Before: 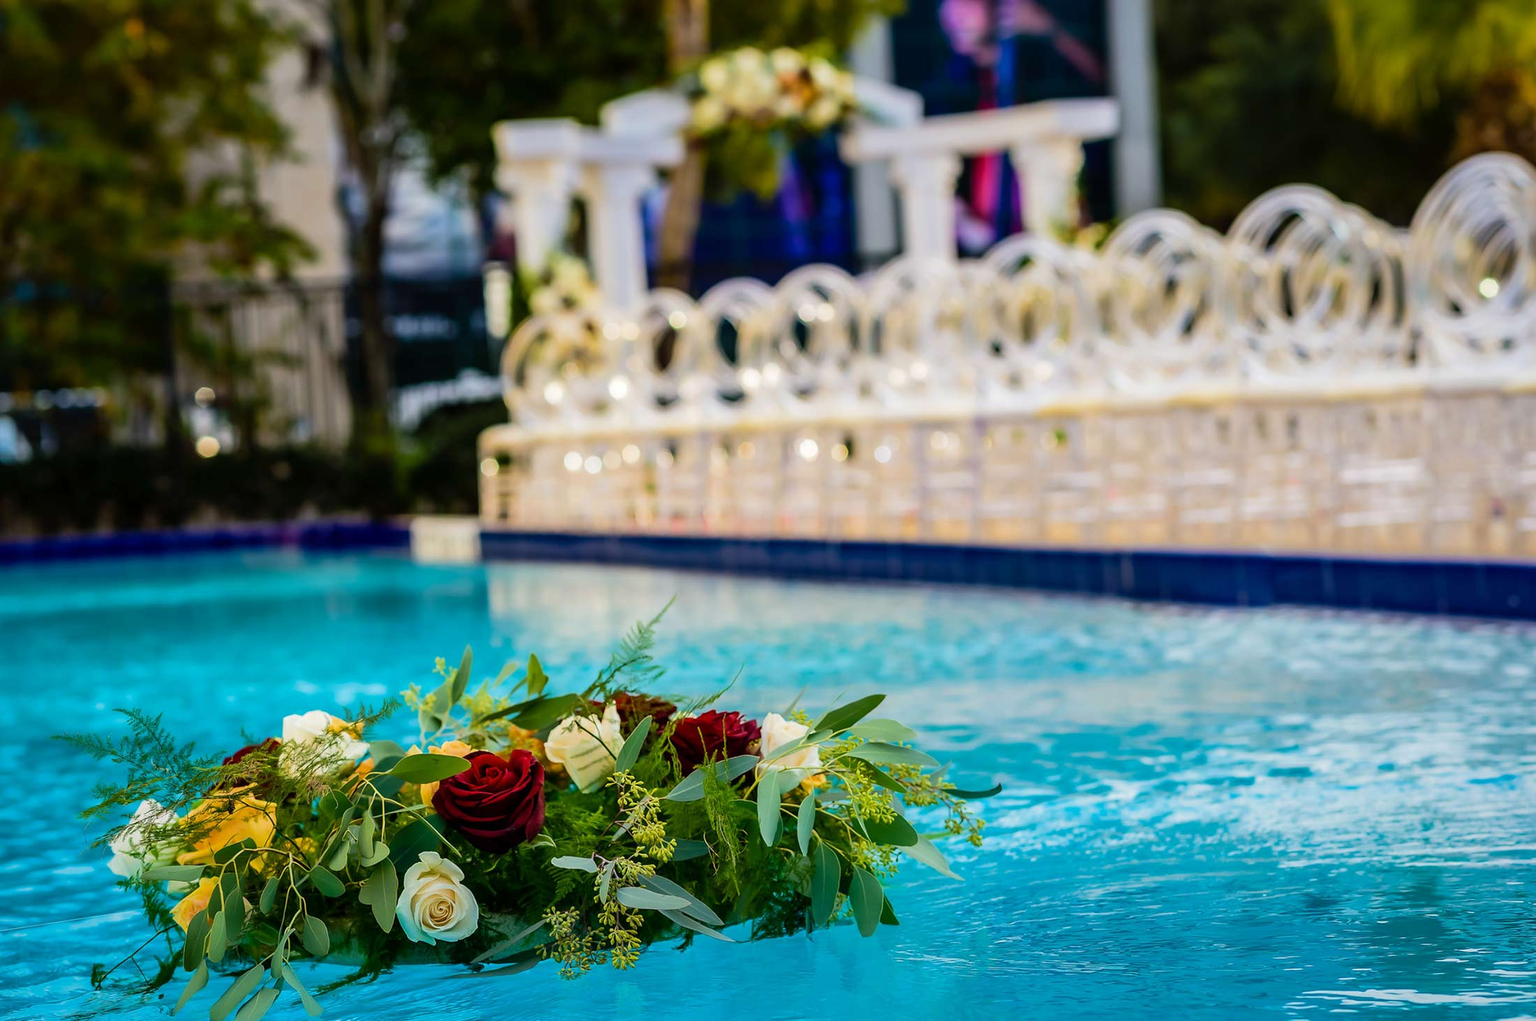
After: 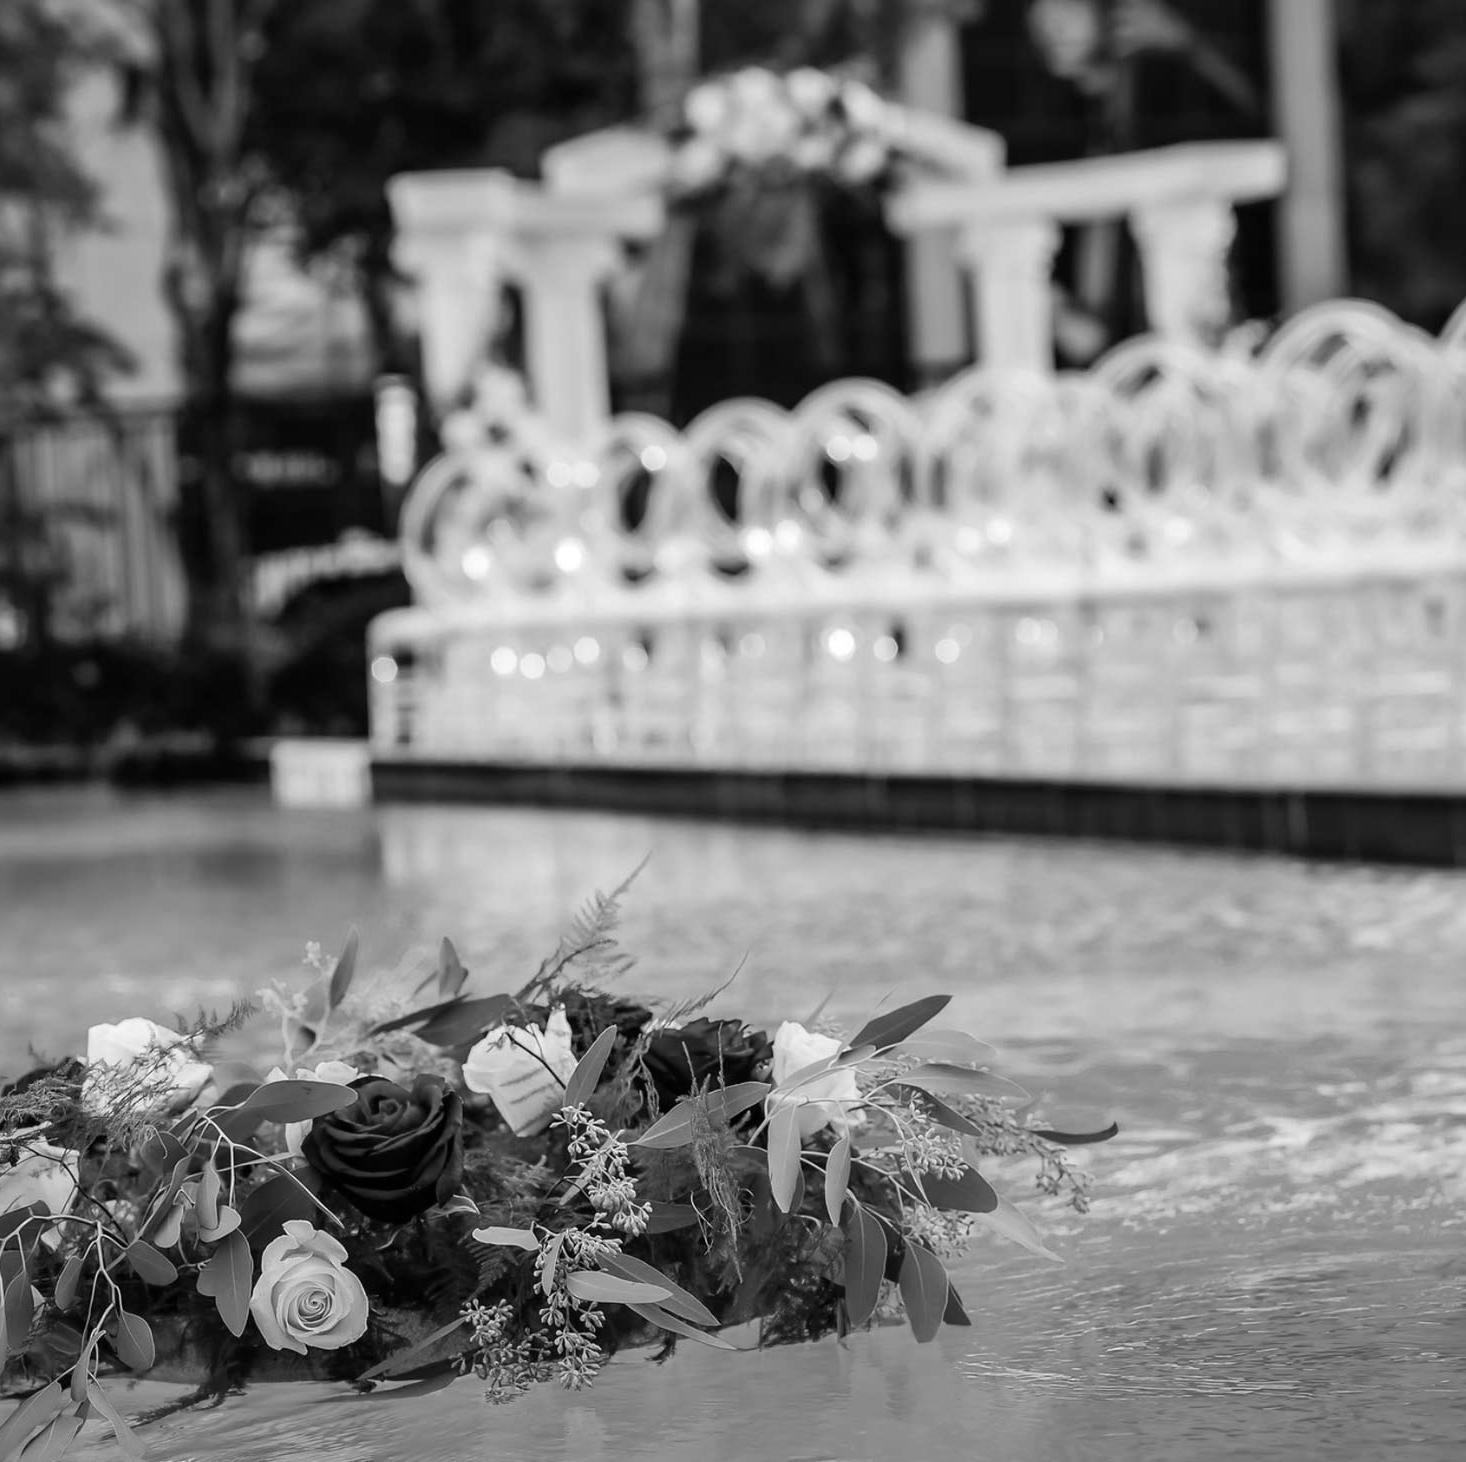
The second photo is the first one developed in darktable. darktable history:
crop and rotate: left 14.436%, right 18.898%
monochrome: a -4.13, b 5.16, size 1
color correction: saturation 0.57
white balance: red 1.123, blue 0.83
